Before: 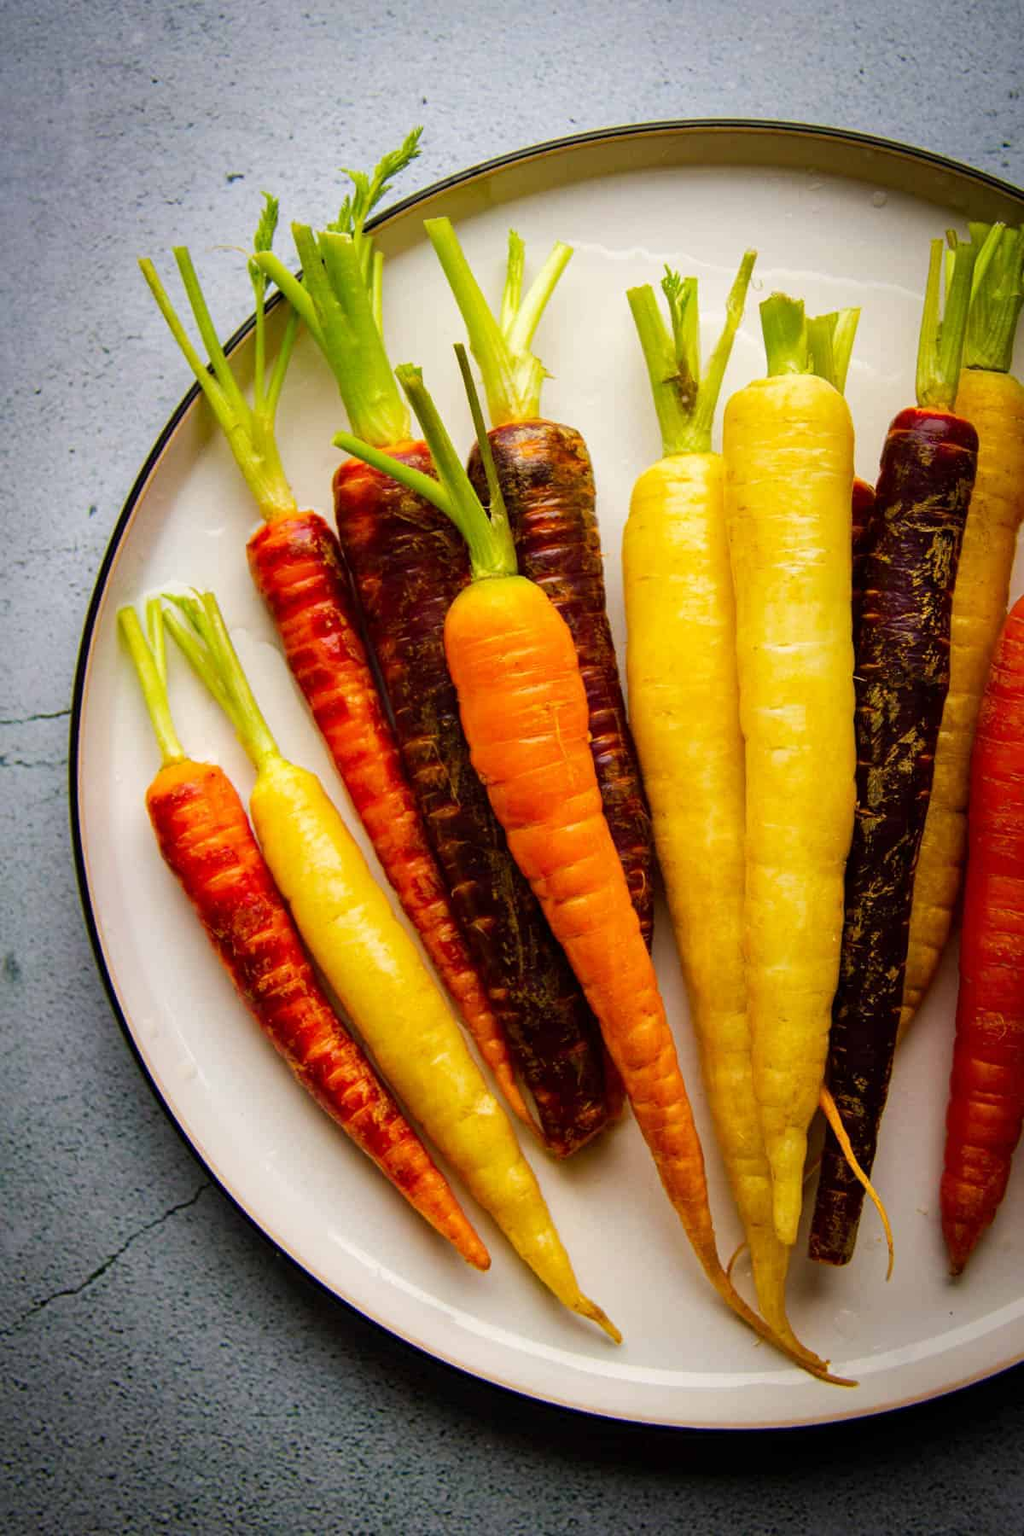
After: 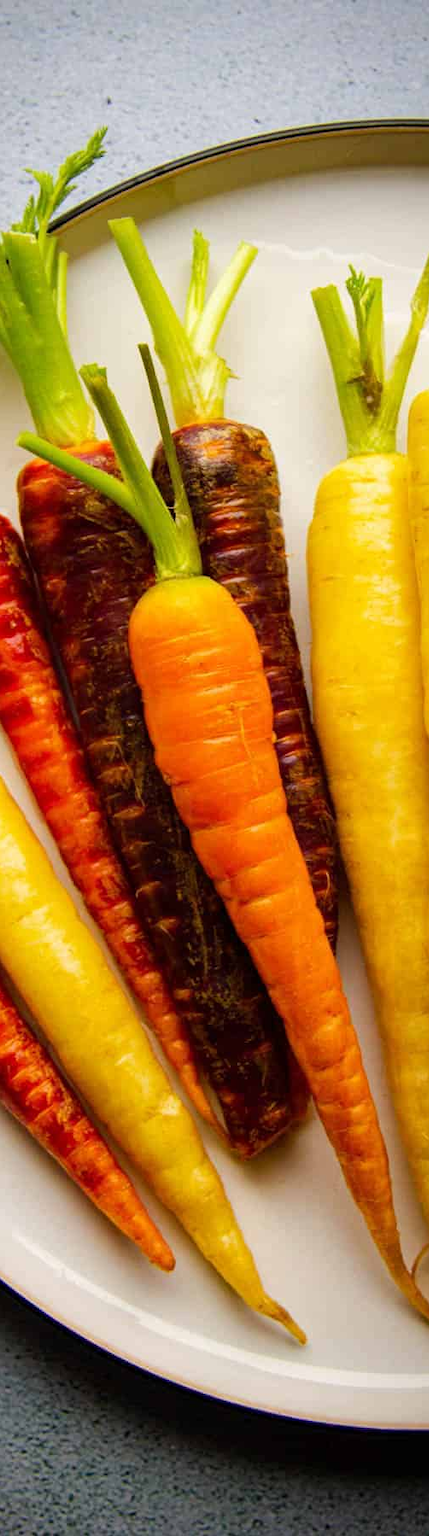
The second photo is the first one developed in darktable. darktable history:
crop: left 30.845%, right 27.179%
